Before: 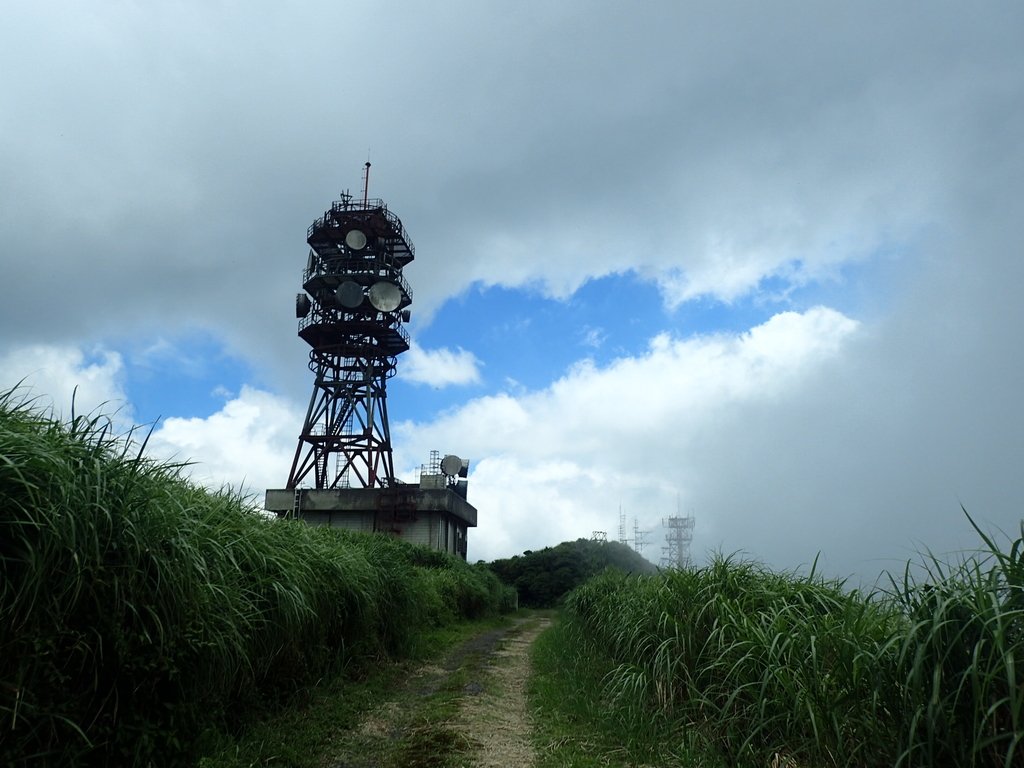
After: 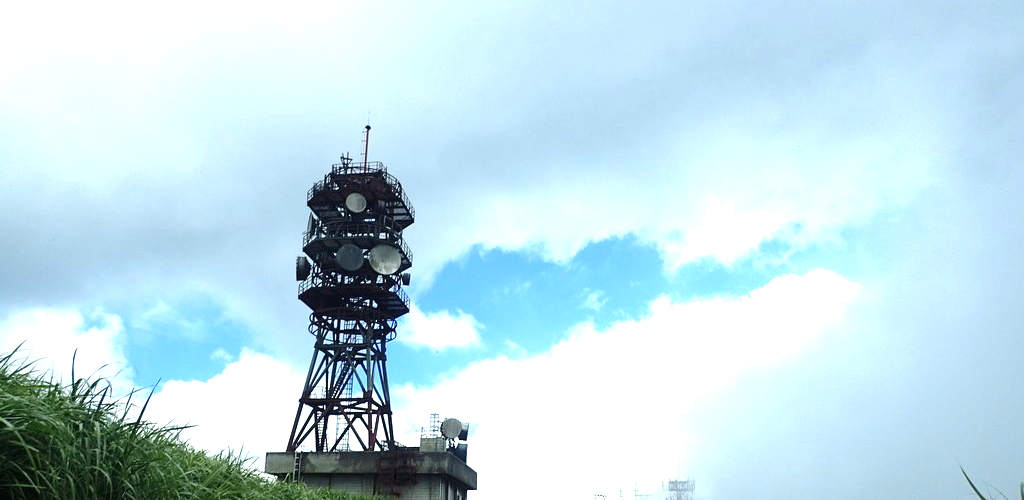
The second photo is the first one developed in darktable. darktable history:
crop and rotate: top 4.94%, bottom 29.834%
color correction: highlights b* -0.013, saturation 0.989
exposure: black level correction 0, exposure 1 EV, compensate exposure bias true, compensate highlight preservation false
